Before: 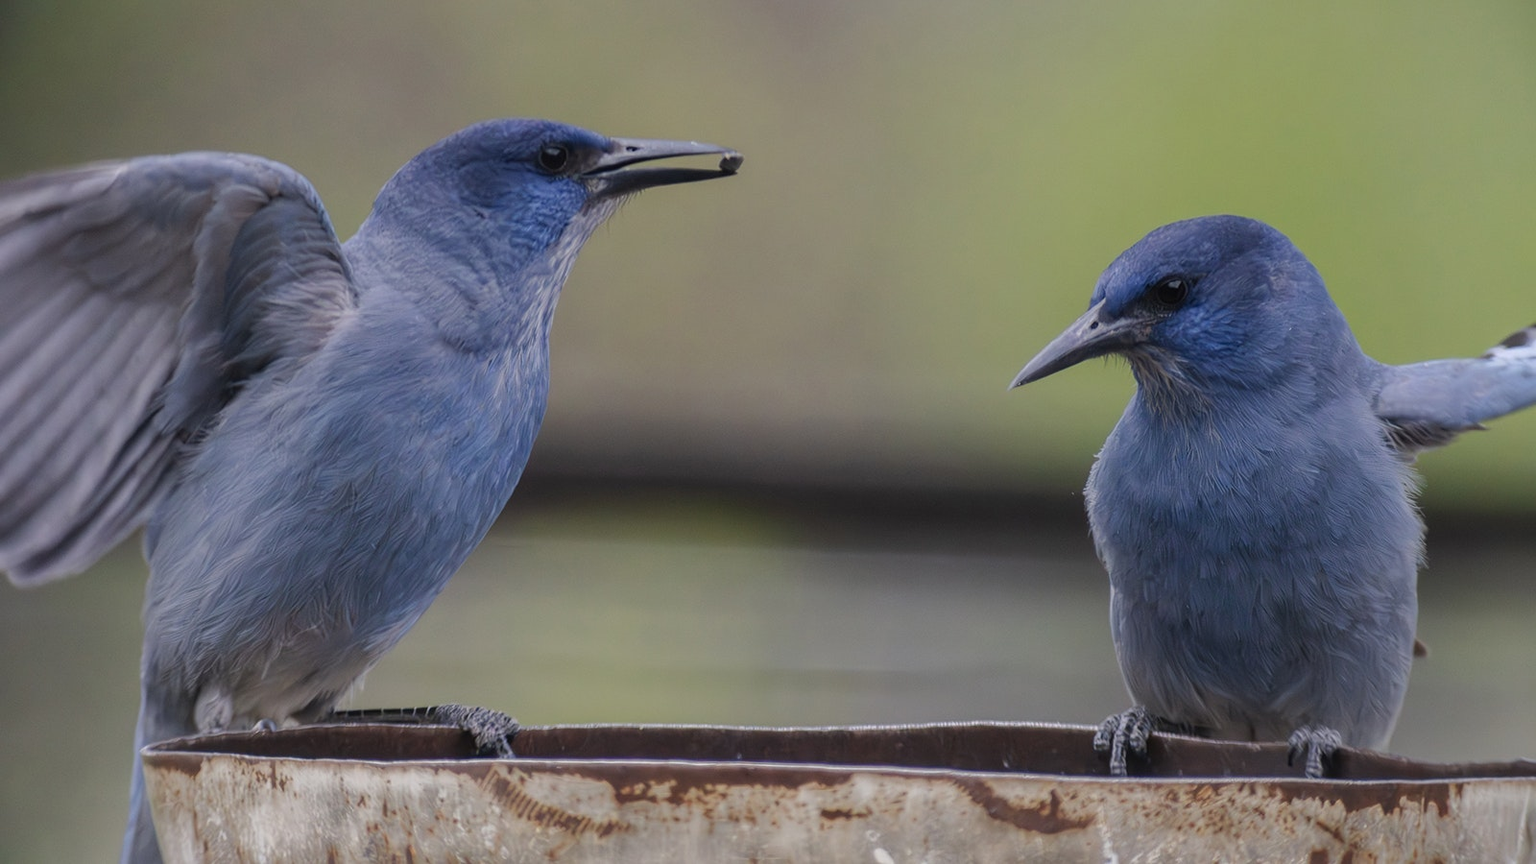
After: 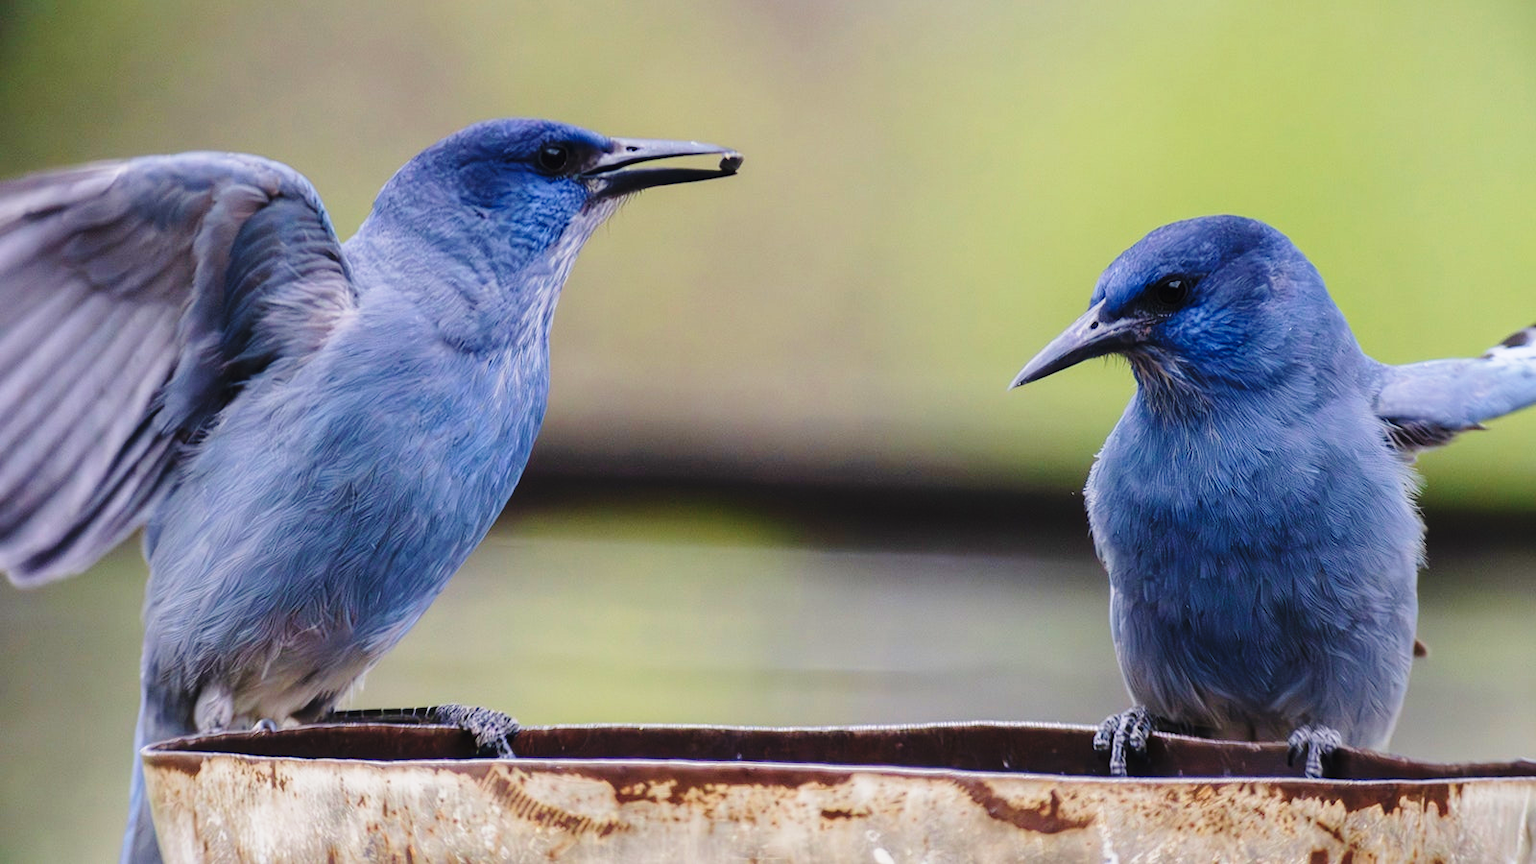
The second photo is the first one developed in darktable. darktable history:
base curve: curves: ch0 [(0, 0) (0.04, 0.03) (0.133, 0.232) (0.448, 0.748) (0.843, 0.968) (1, 1)], preserve colors none
velvia: strength 27%
